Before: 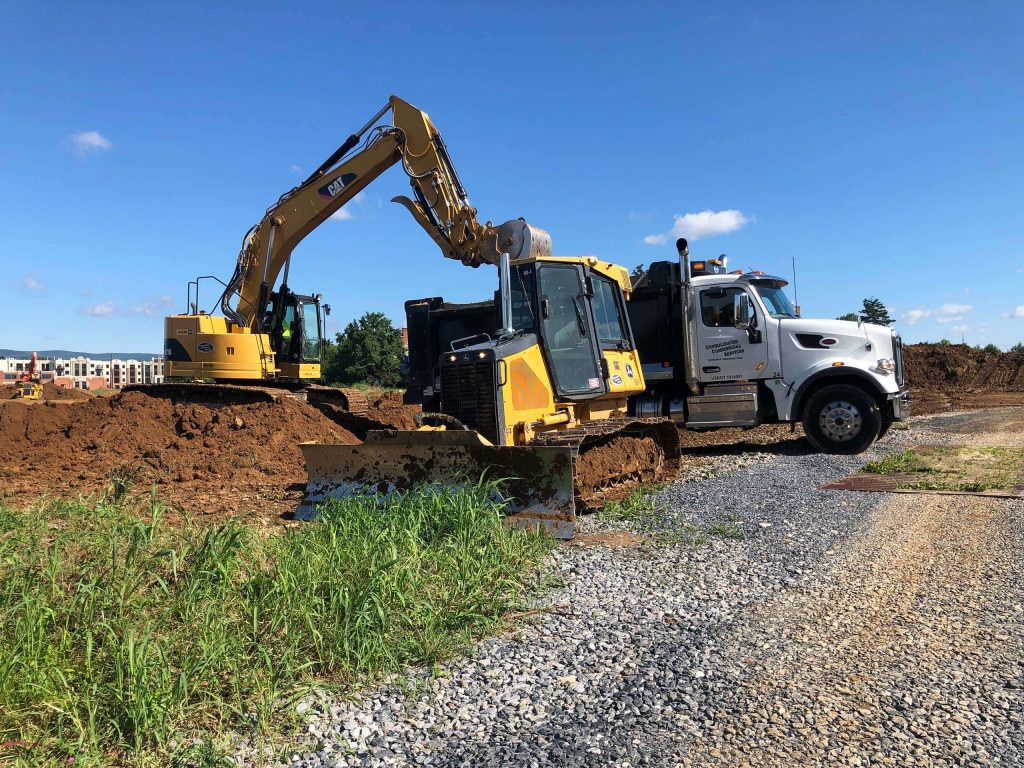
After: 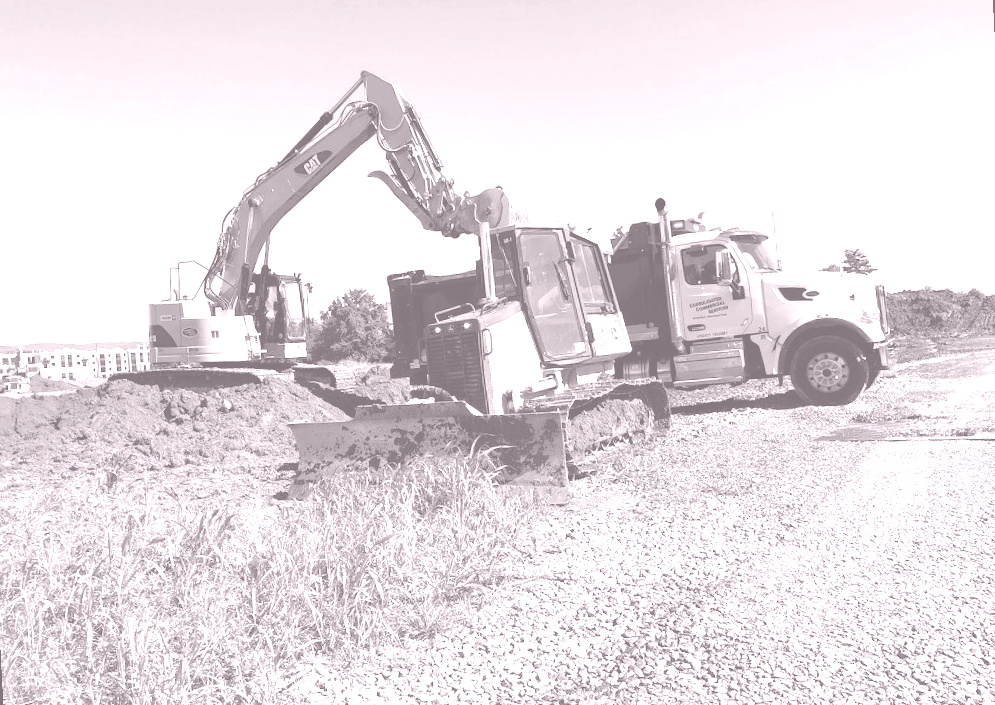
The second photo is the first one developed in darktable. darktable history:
colorize: hue 25.2°, saturation 83%, source mix 82%, lightness 79%, version 1
rotate and perspective: rotation -3°, crop left 0.031, crop right 0.968, crop top 0.07, crop bottom 0.93
color calibration: x 0.342, y 0.355, temperature 5146 K
